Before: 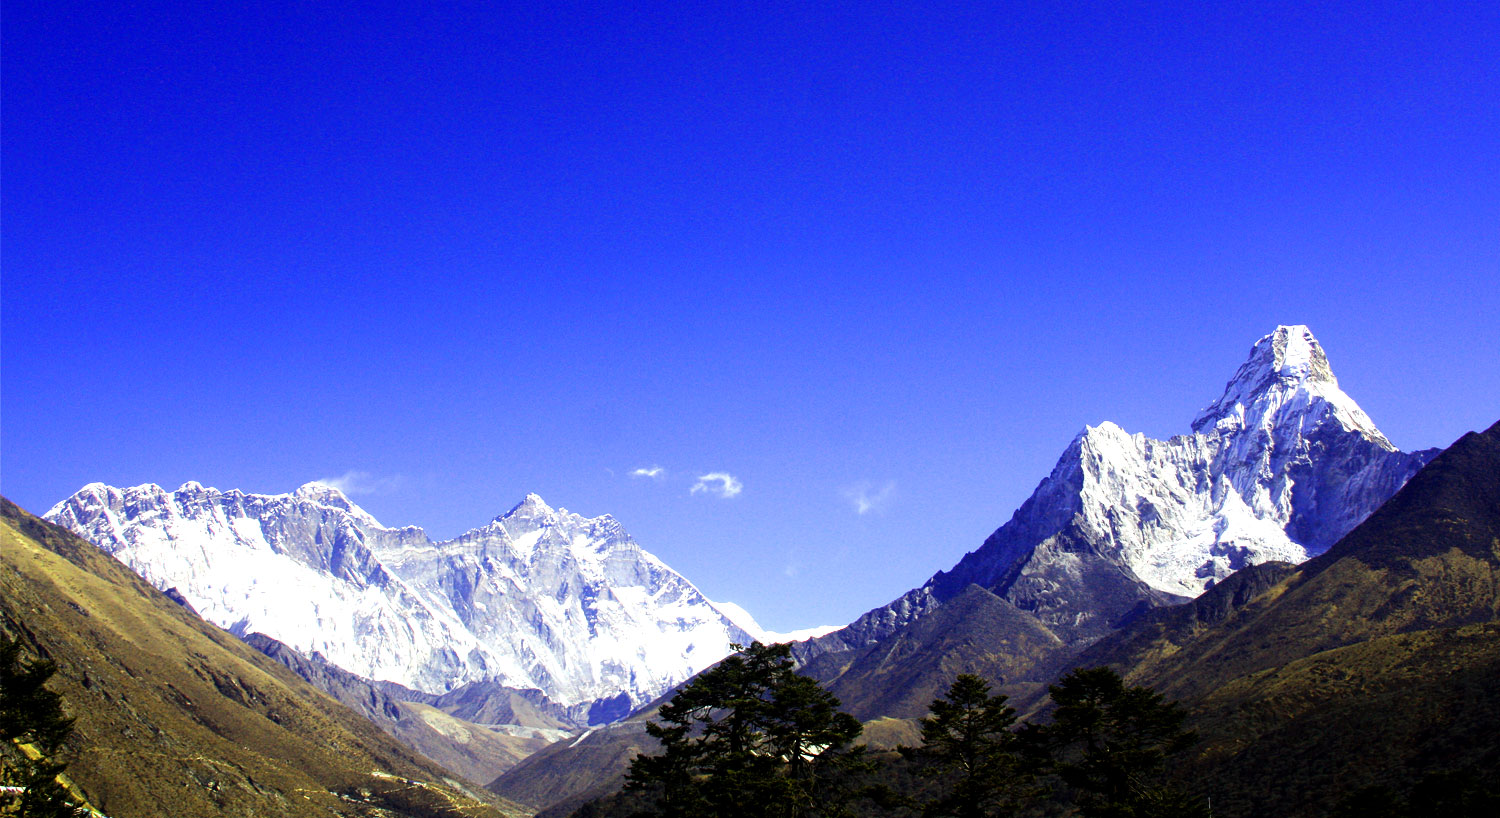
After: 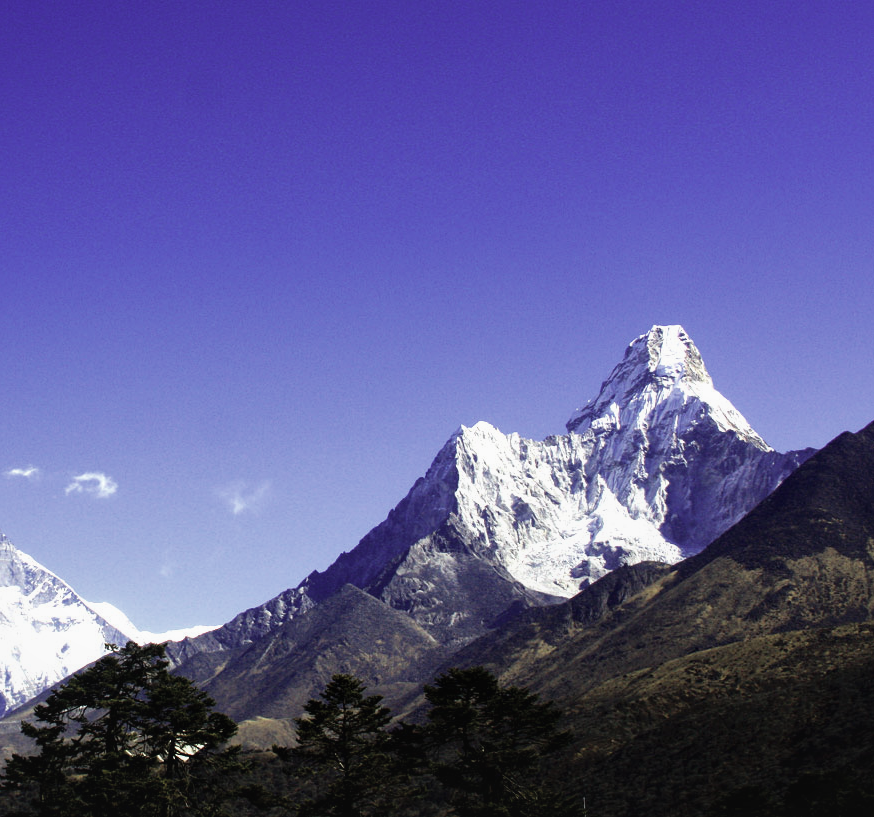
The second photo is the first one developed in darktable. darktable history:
crop: left 41.673%
contrast brightness saturation: contrast -0.057, saturation -0.392
local contrast: mode bilateral grid, contrast 20, coarseness 49, detail 119%, midtone range 0.2
